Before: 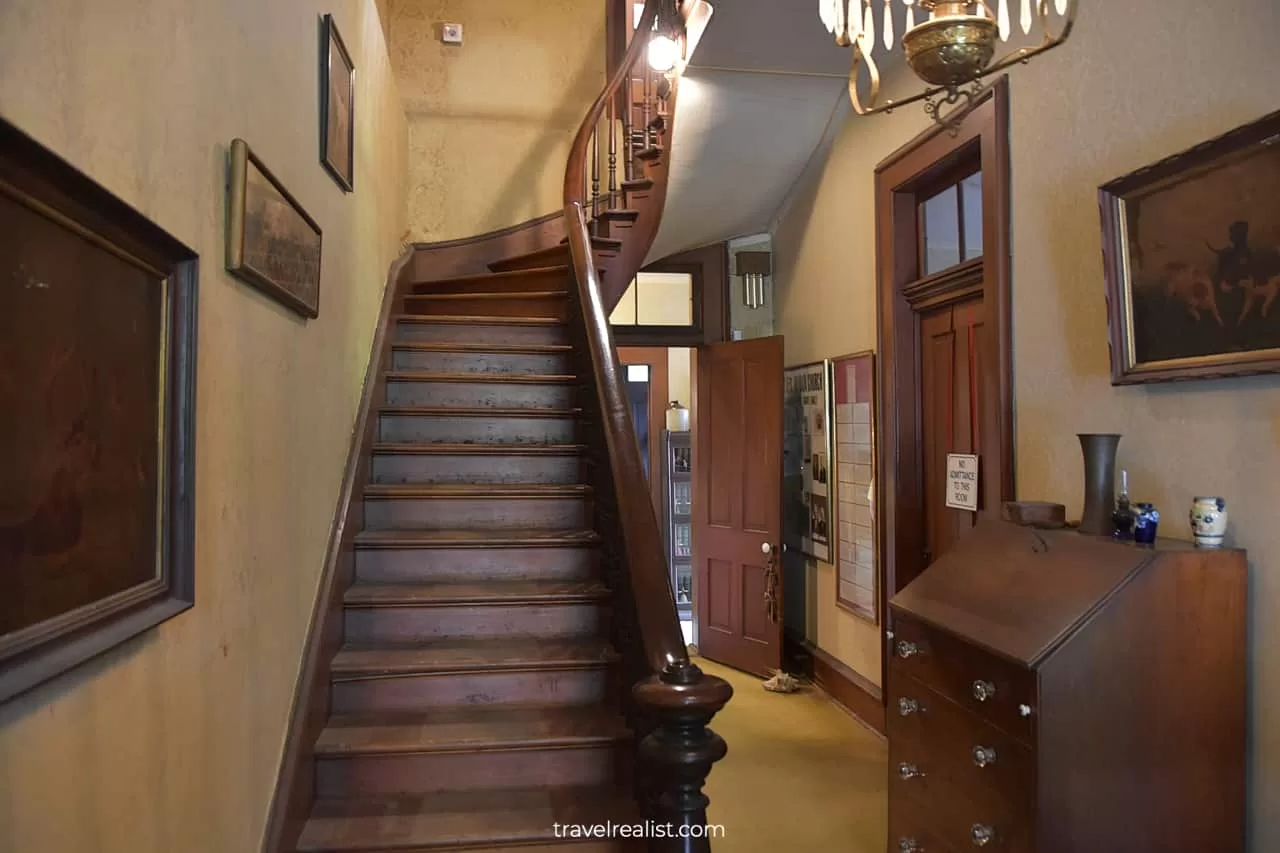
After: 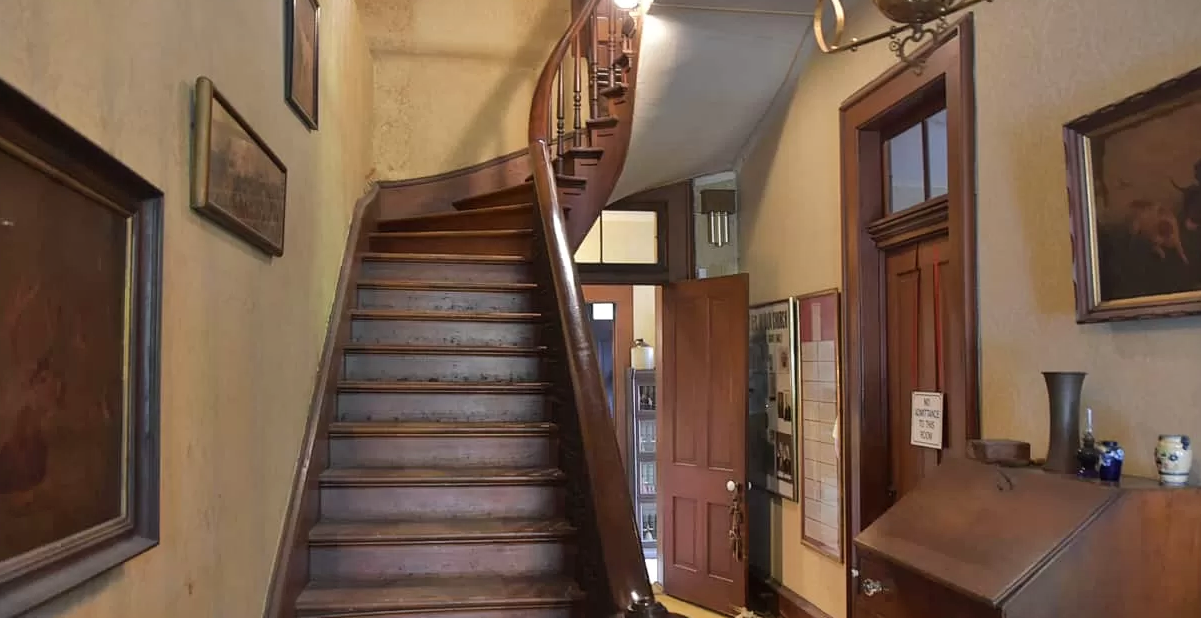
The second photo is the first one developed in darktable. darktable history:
shadows and highlights: shadows 53, soften with gaussian
crop: left 2.737%, top 7.287%, right 3.421%, bottom 20.179%
tone equalizer: on, module defaults
